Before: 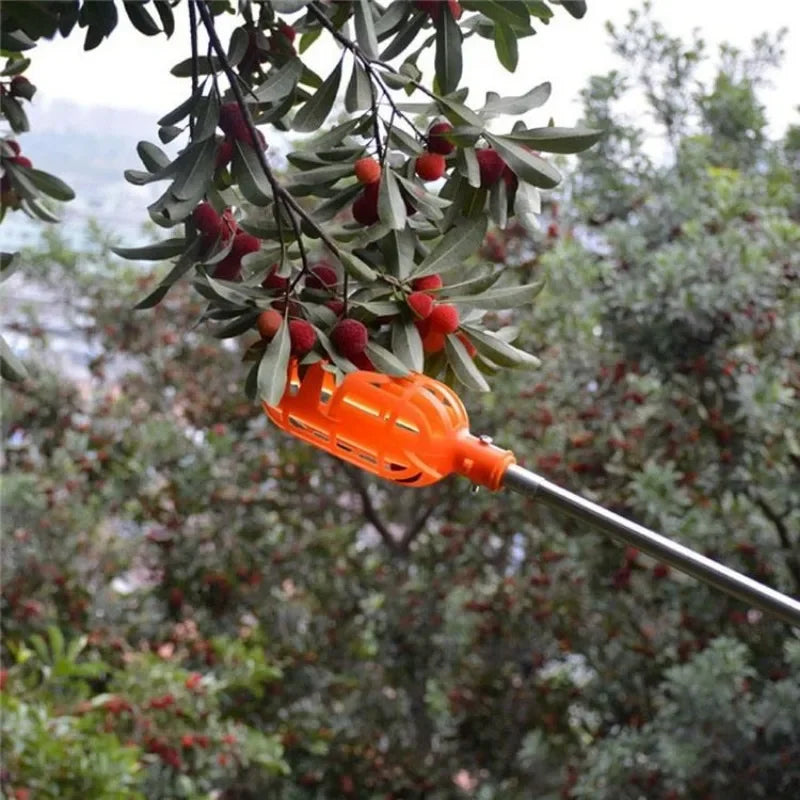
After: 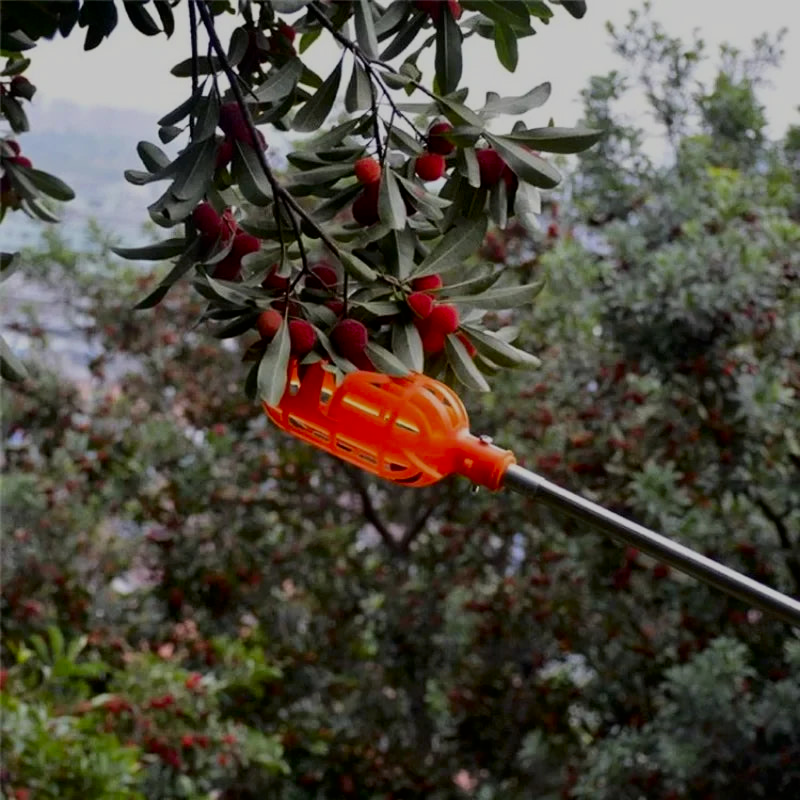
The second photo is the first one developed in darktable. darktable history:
filmic rgb: black relative exposure -7.65 EV, white relative exposure 4.56 EV, hardness 3.61, color science v6 (2022)
contrast brightness saturation: brightness -0.2, saturation 0.08
